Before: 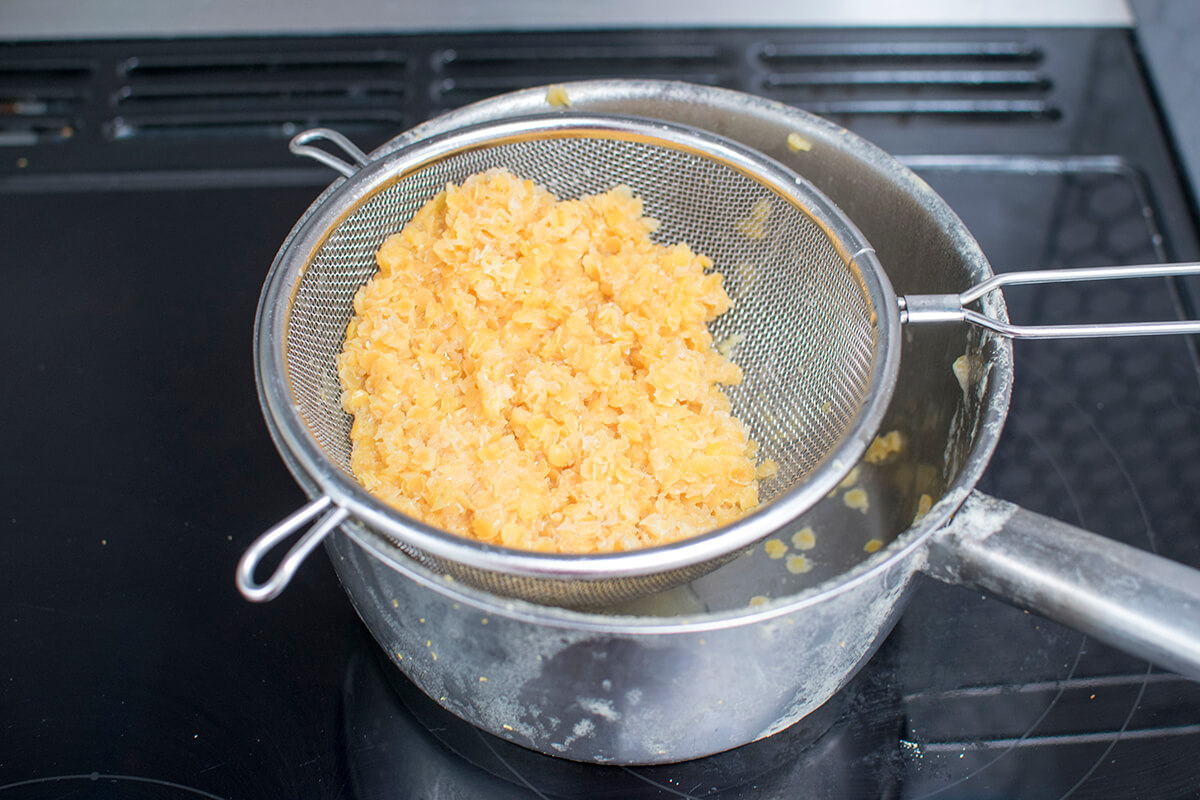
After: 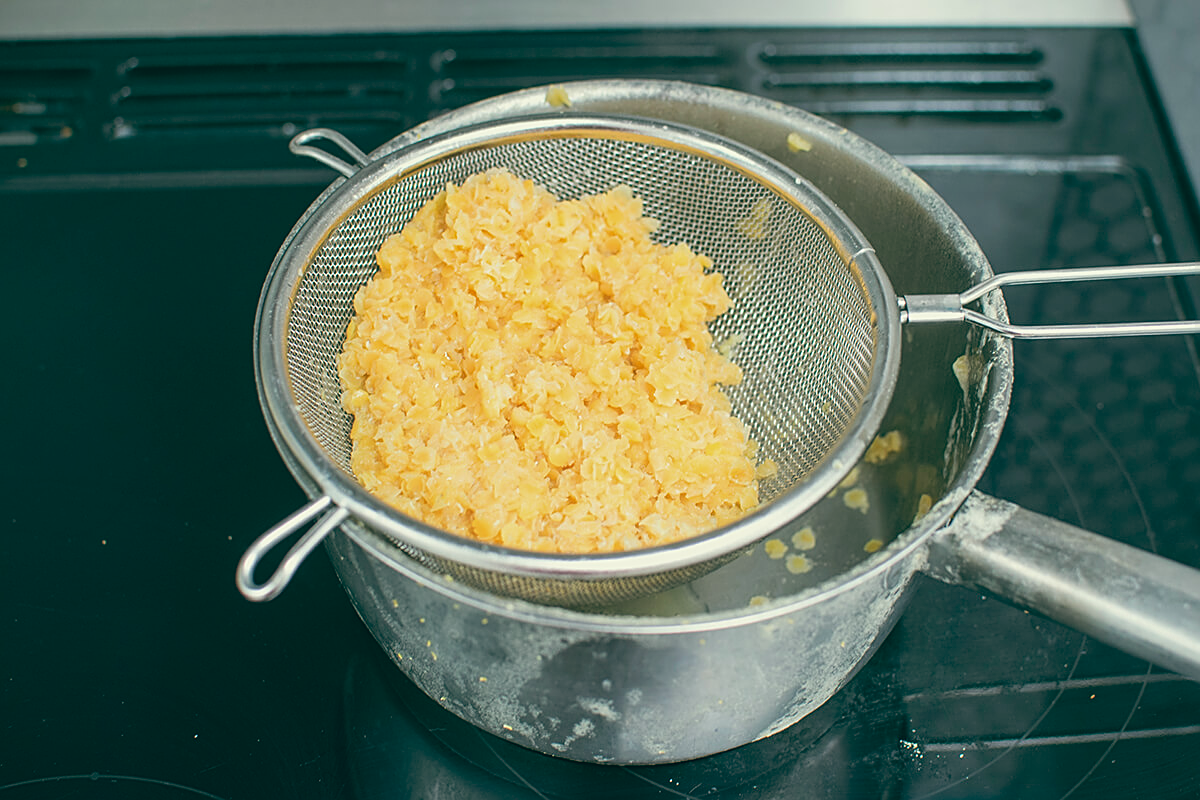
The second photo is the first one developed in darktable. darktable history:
color balance: lift [1.005, 0.99, 1.007, 1.01], gamma [1, 1.034, 1.032, 0.966], gain [0.873, 1.055, 1.067, 0.933]
sharpen: on, module defaults
